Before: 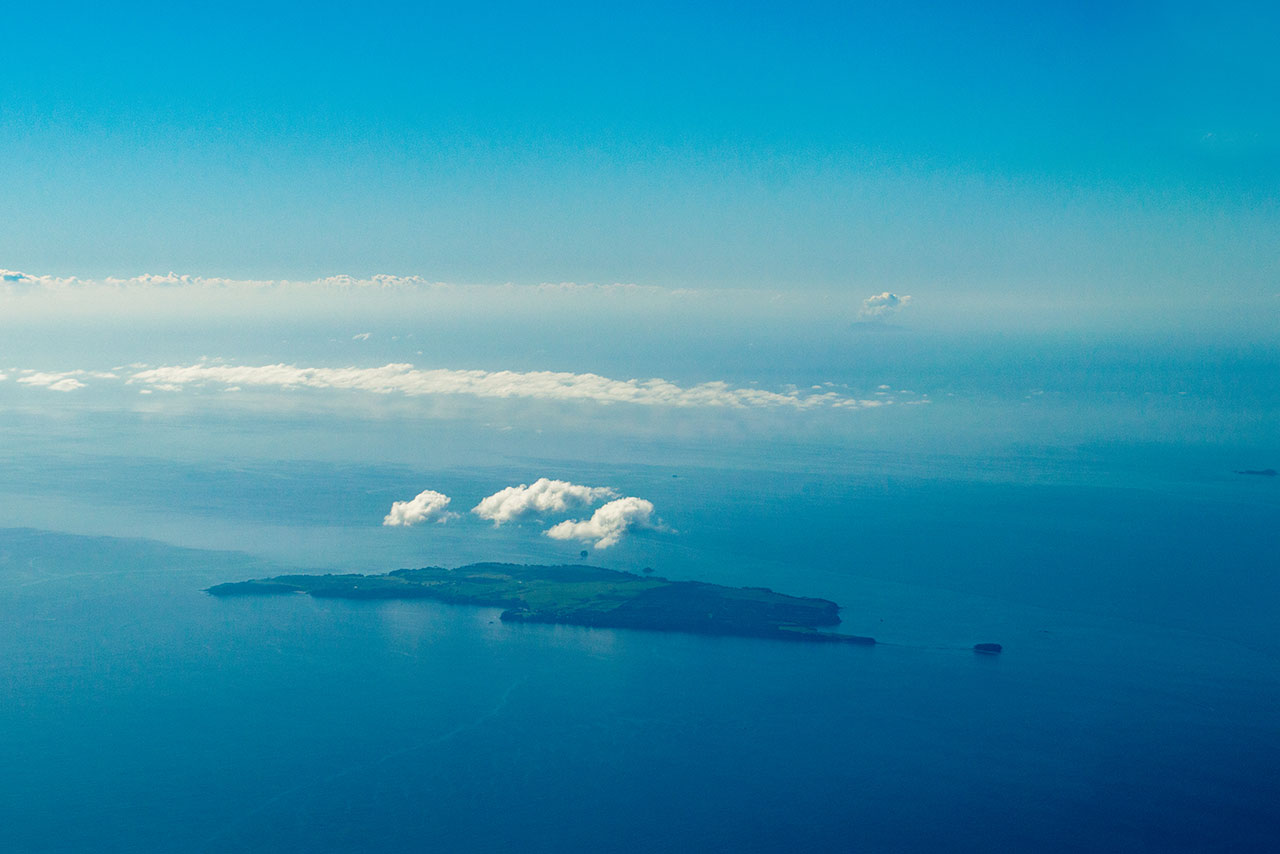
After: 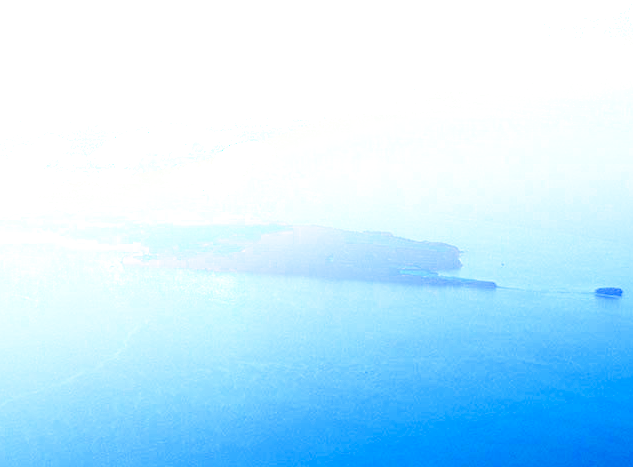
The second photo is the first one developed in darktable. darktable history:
crop: left 29.672%, top 41.786%, right 20.851%, bottom 3.487%
color correction: highlights a* 10.32, highlights b* 14.66, shadows a* -9.59, shadows b* -15.02
split-toning: highlights › hue 180°
color balance rgb: perceptual saturation grading › global saturation 20%, perceptual saturation grading › highlights -25%, perceptual saturation grading › shadows 25%
shadows and highlights: highlights 70.7, soften with gaussian
local contrast: mode bilateral grid, contrast 20, coarseness 50, detail 130%, midtone range 0.2
exposure: black level correction 0, exposure 2 EV, compensate highlight preservation false
contrast brightness saturation: contrast 0.03, brightness 0.06, saturation 0.13
